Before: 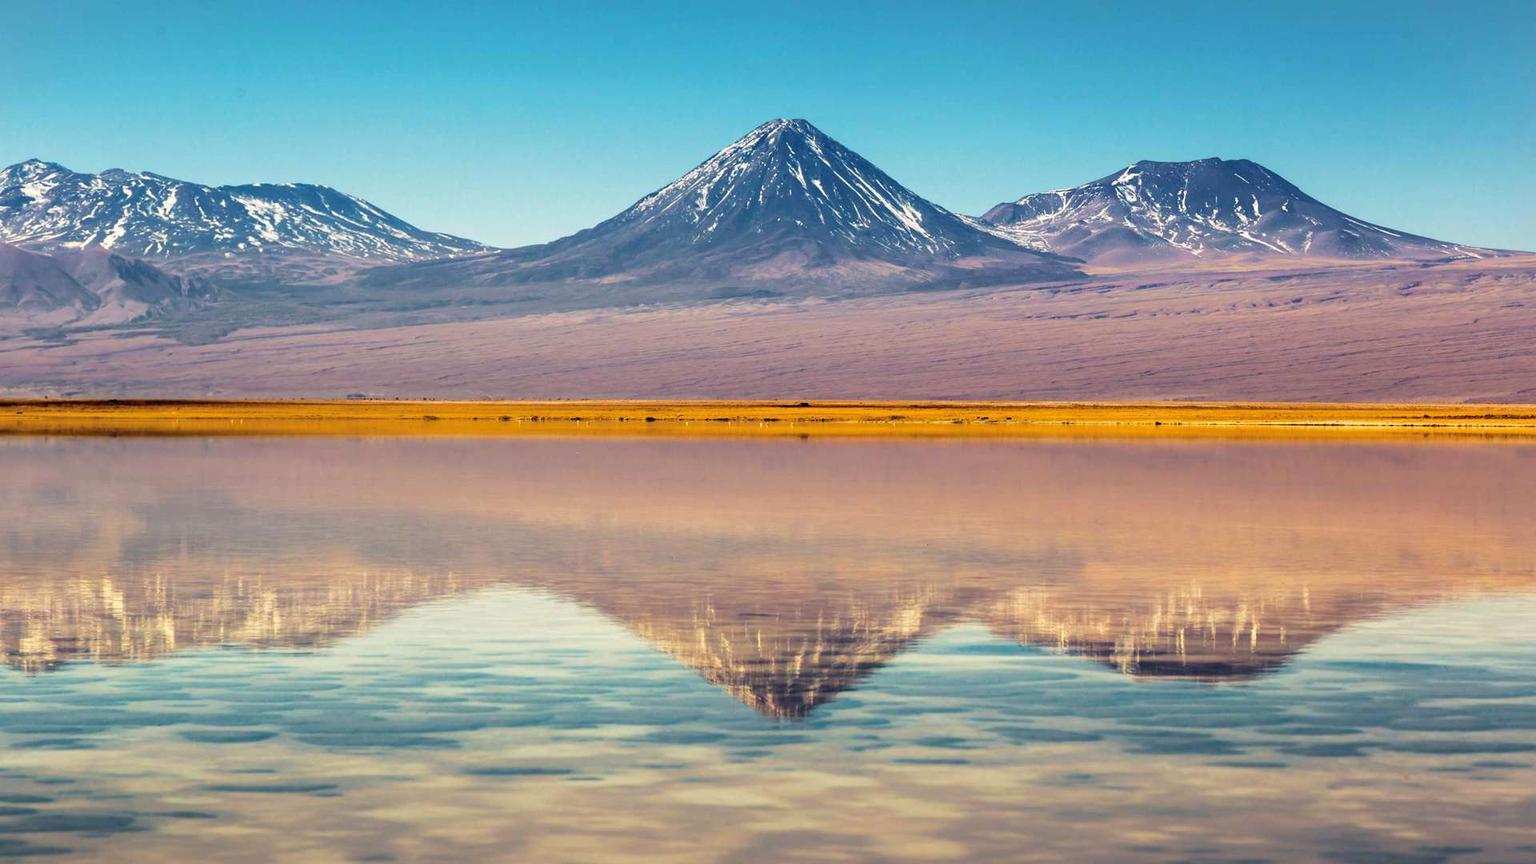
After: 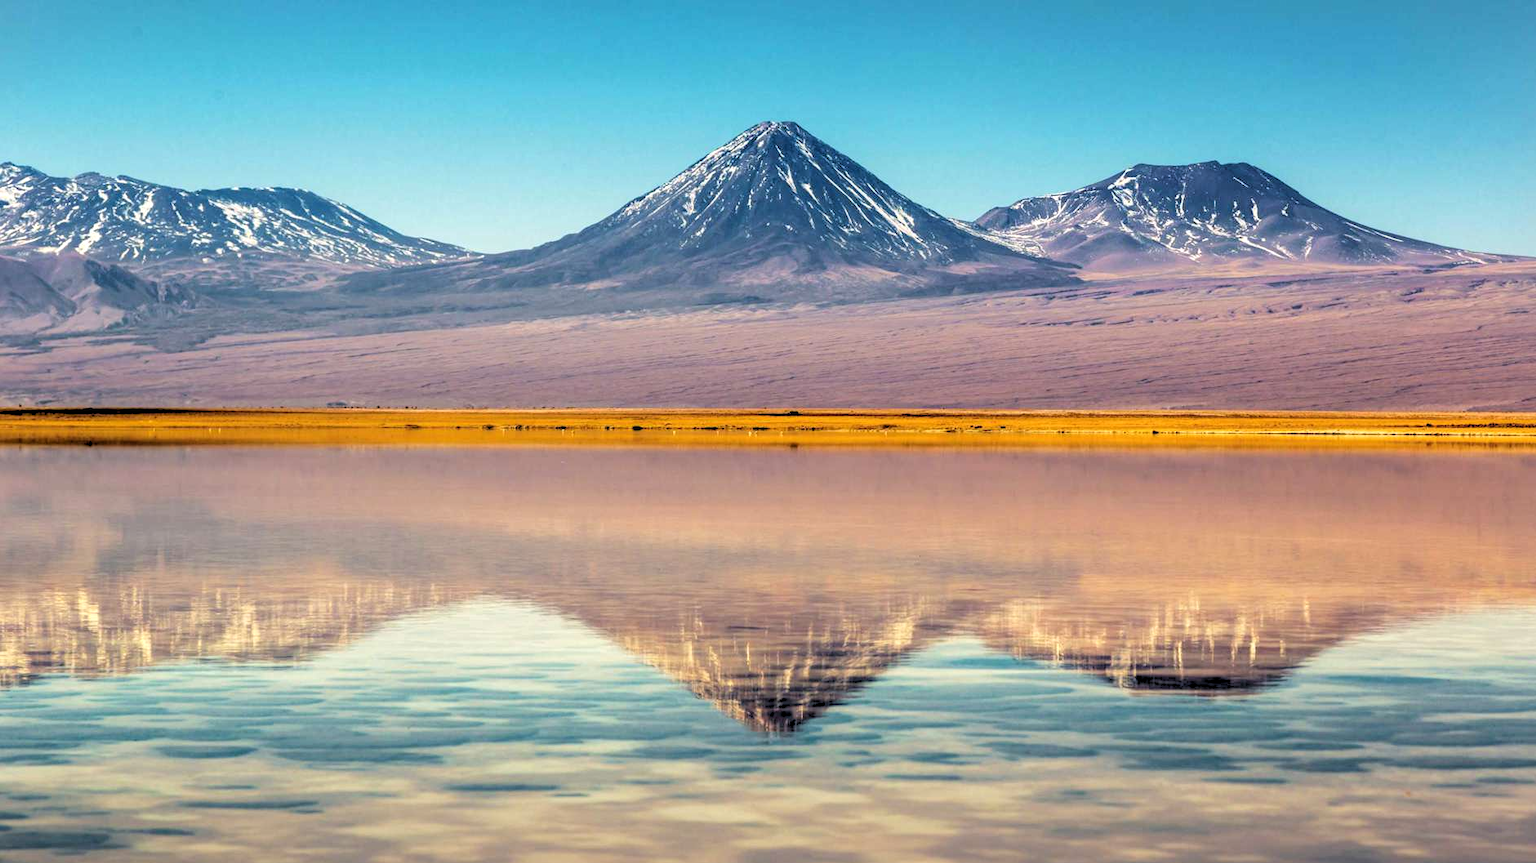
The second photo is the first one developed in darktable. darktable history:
white balance: emerald 1
rgb levels: levels [[0.029, 0.461, 0.922], [0, 0.5, 1], [0, 0.5, 1]]
crop: left 1.743%, right 0.268%, bottom 2.011%
local contrast: detail 115%
